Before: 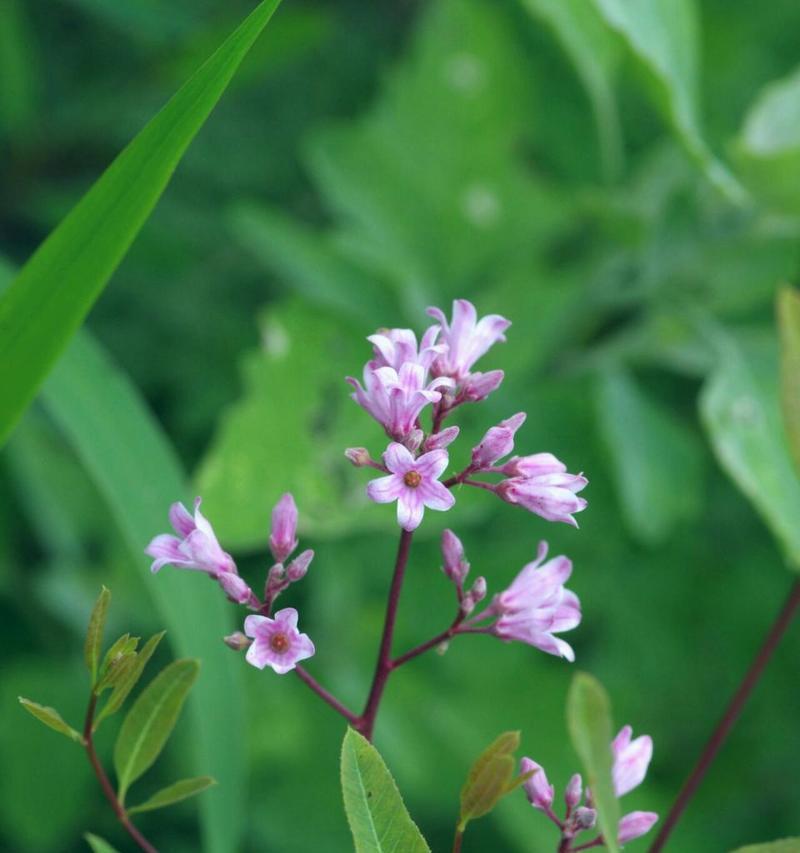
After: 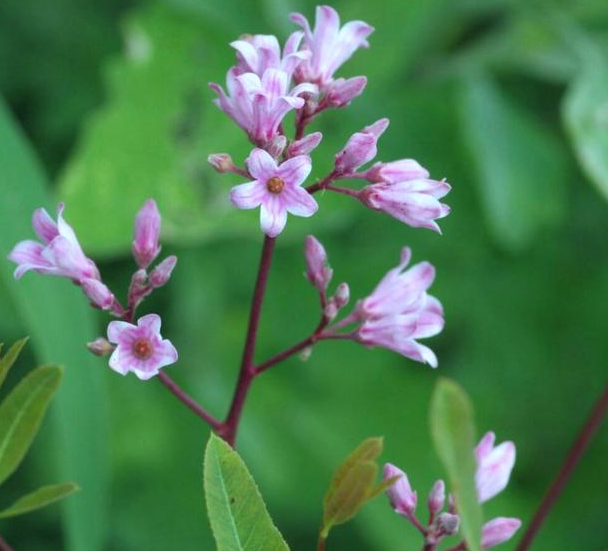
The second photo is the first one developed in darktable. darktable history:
crop and rotate: left 17.228%, top 34.573%, right 6.731%, bottom 0.777%
color correction: highlights a* -4.91, highlights b* -4.03, shadows a* 3.93, shadows b* 4.06
